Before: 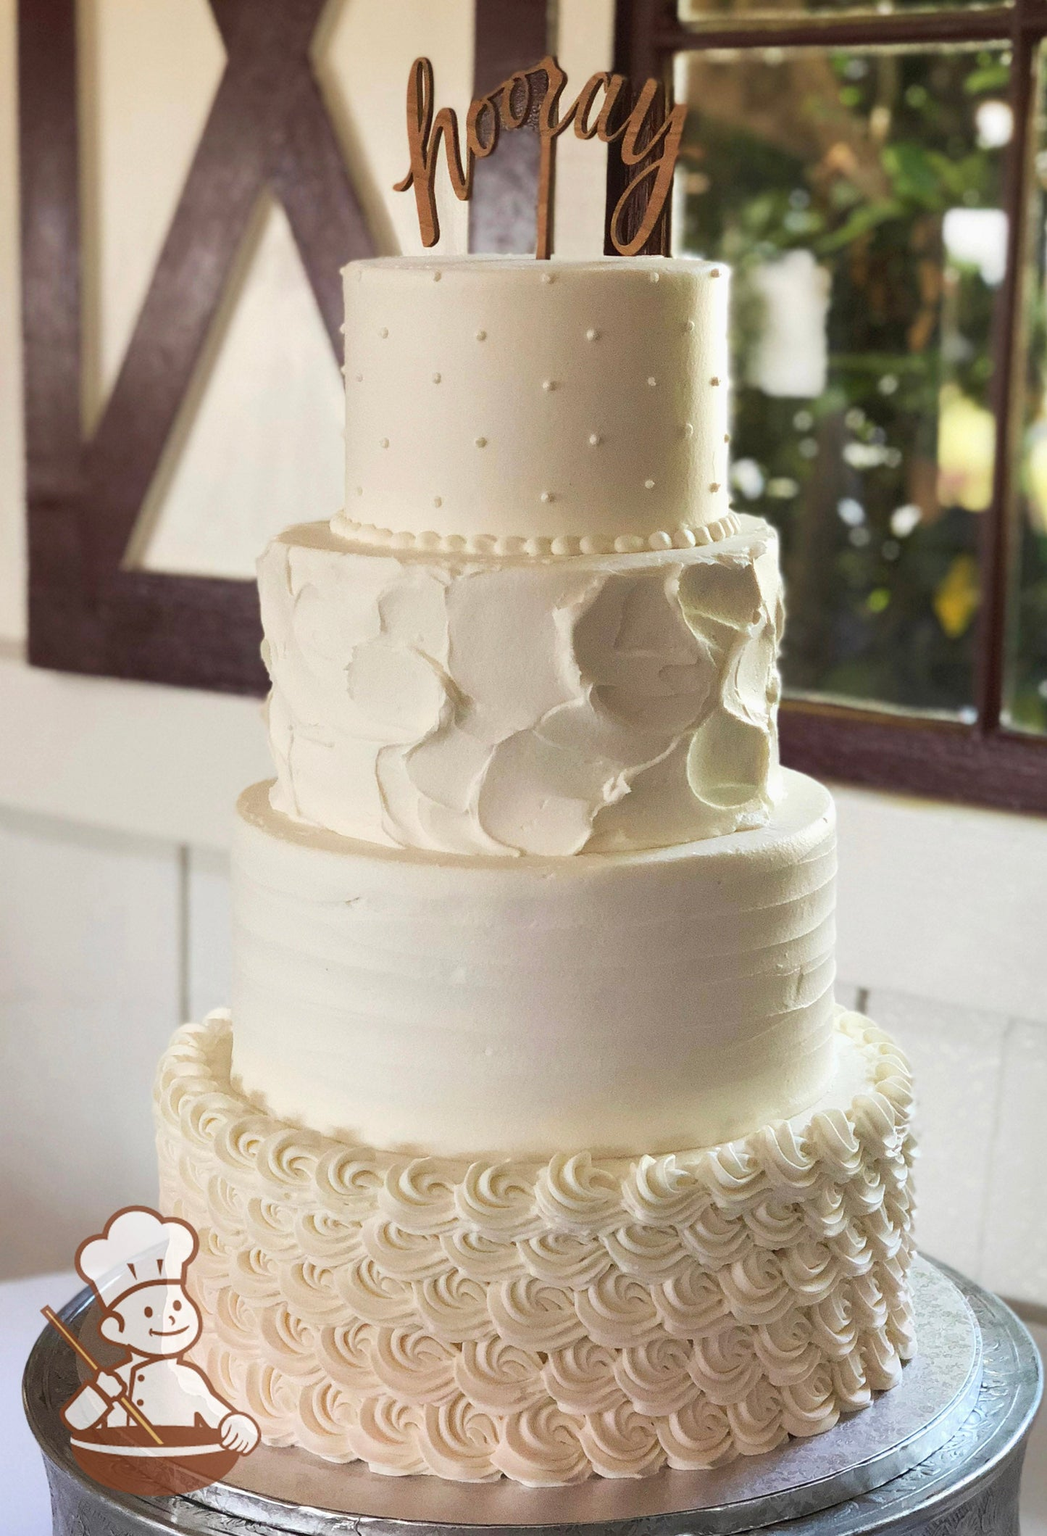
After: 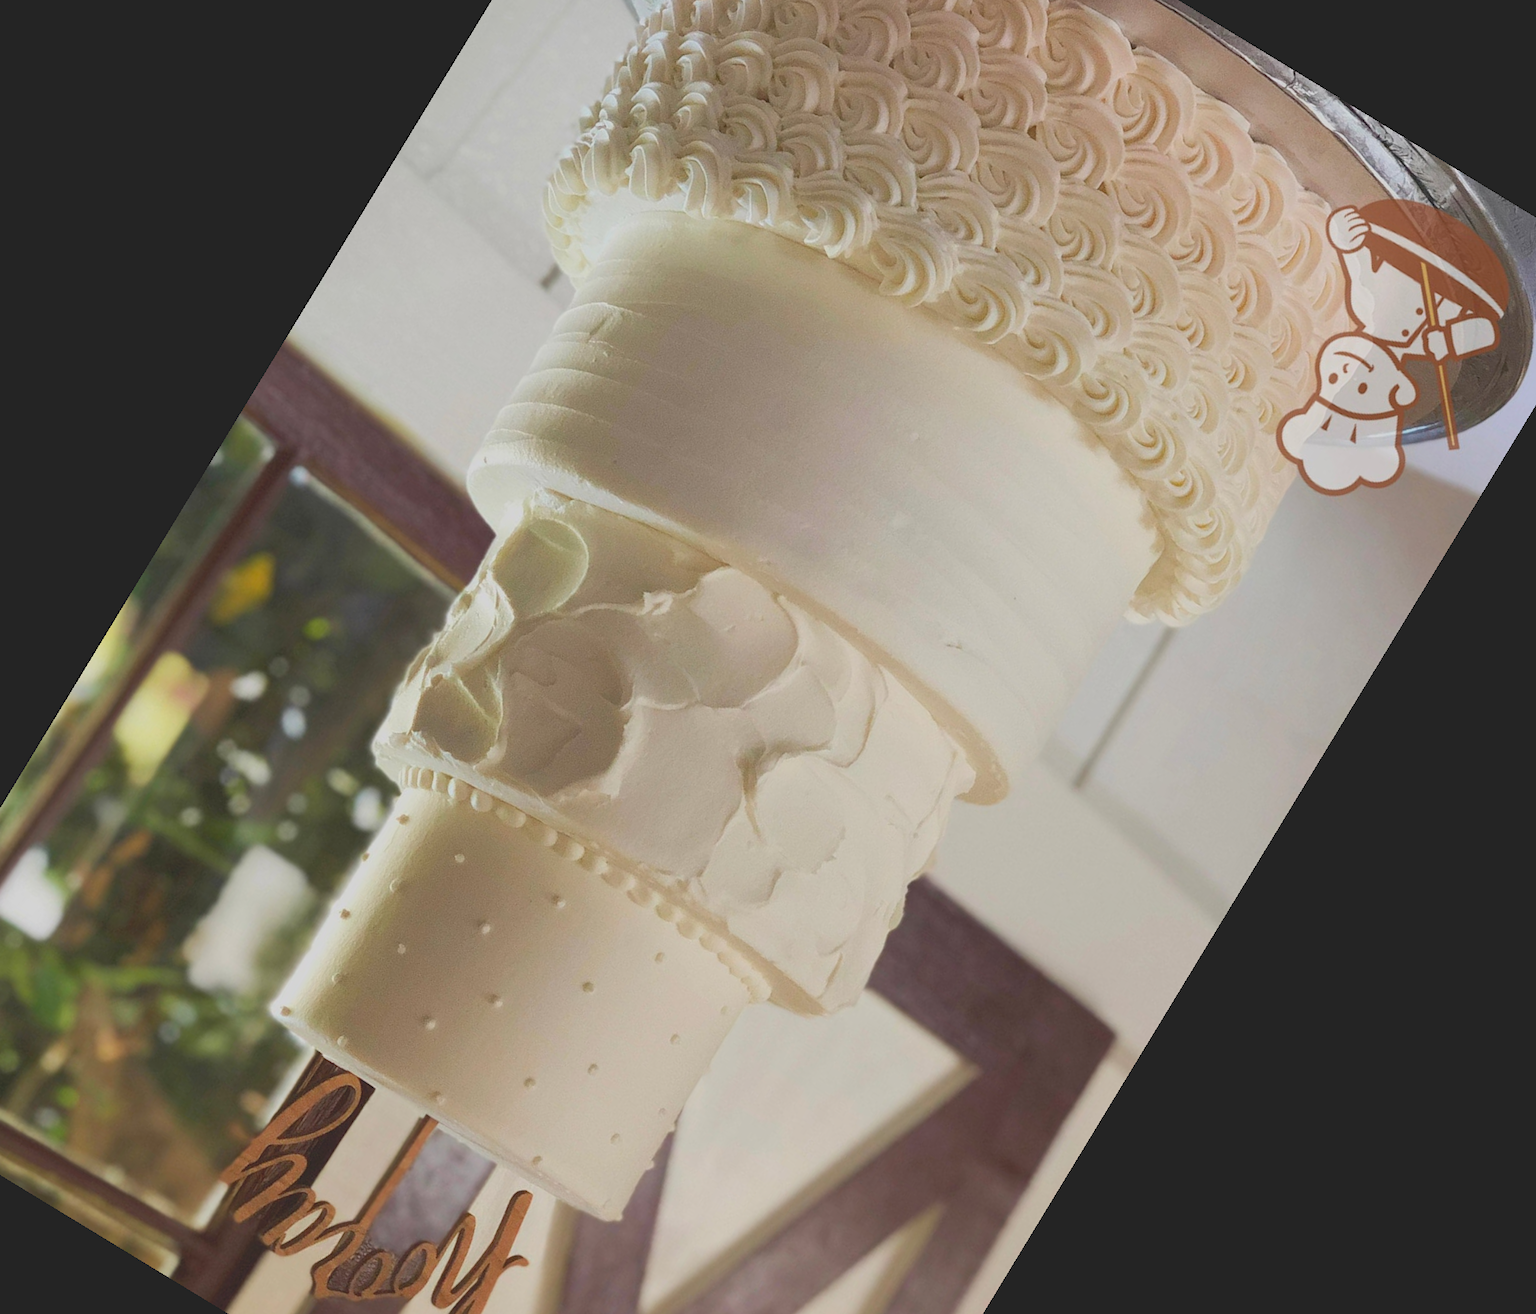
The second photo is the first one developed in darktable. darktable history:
contrast brightness saturation: contrast -0.28
crop and rotate: angle 148.68°, left 9.111%, top 15.603%, right 4.588%, bottom 17.041%
